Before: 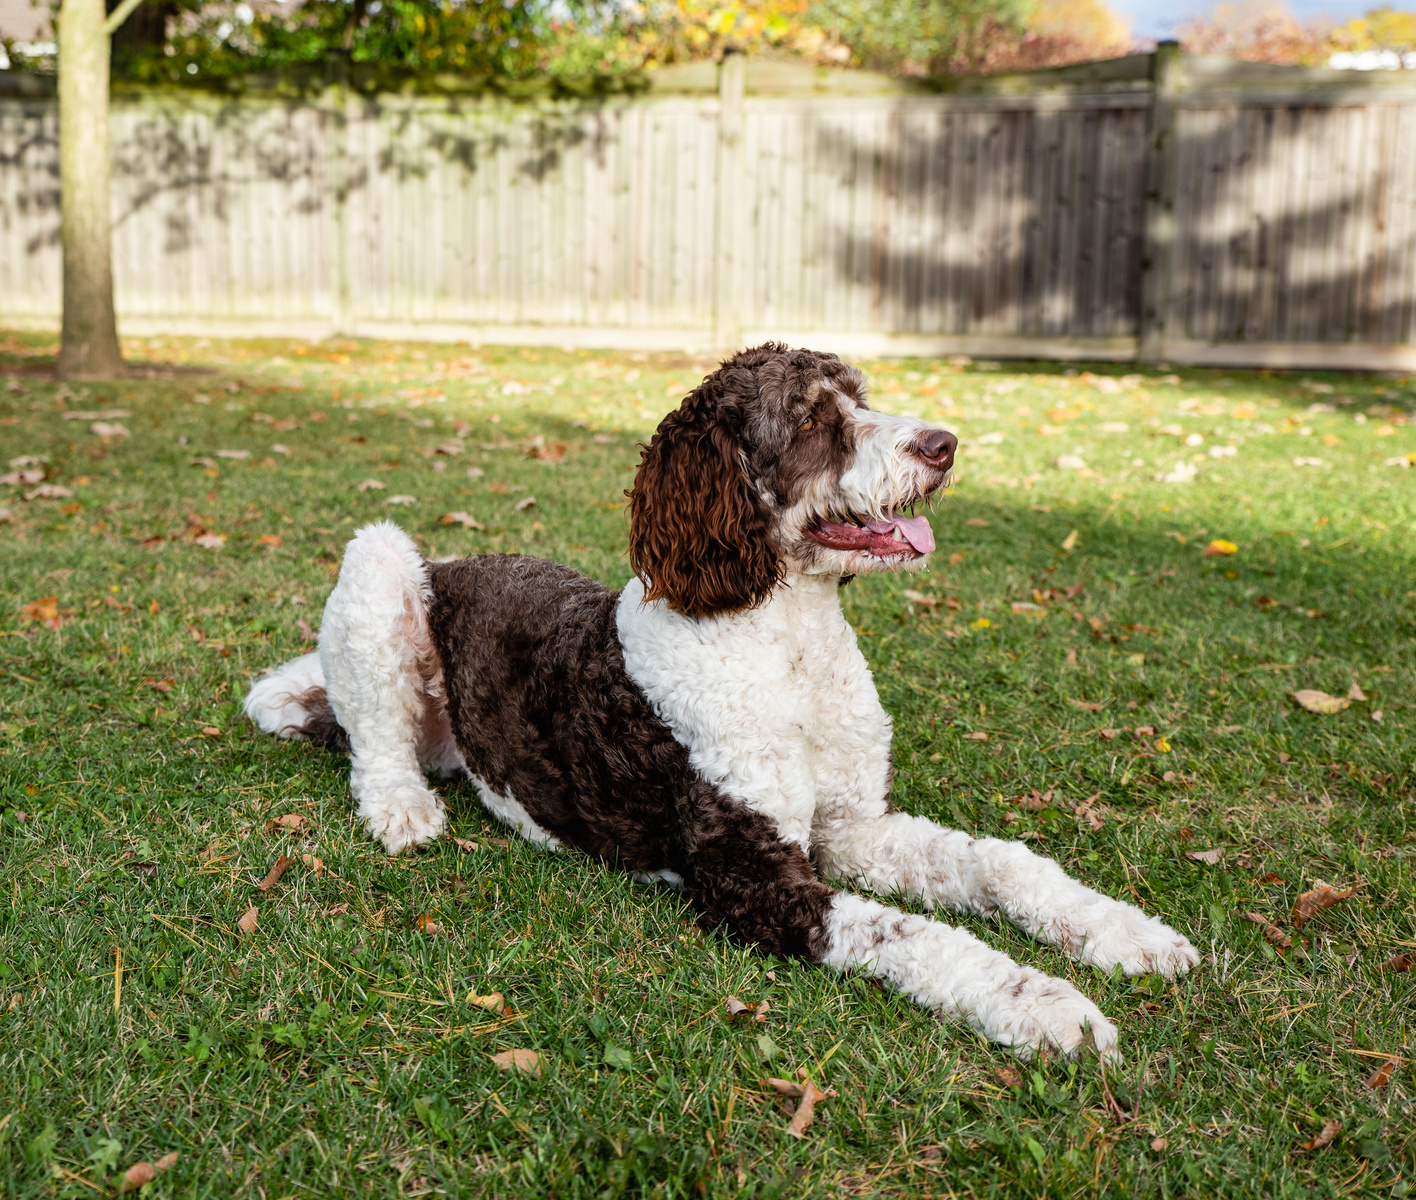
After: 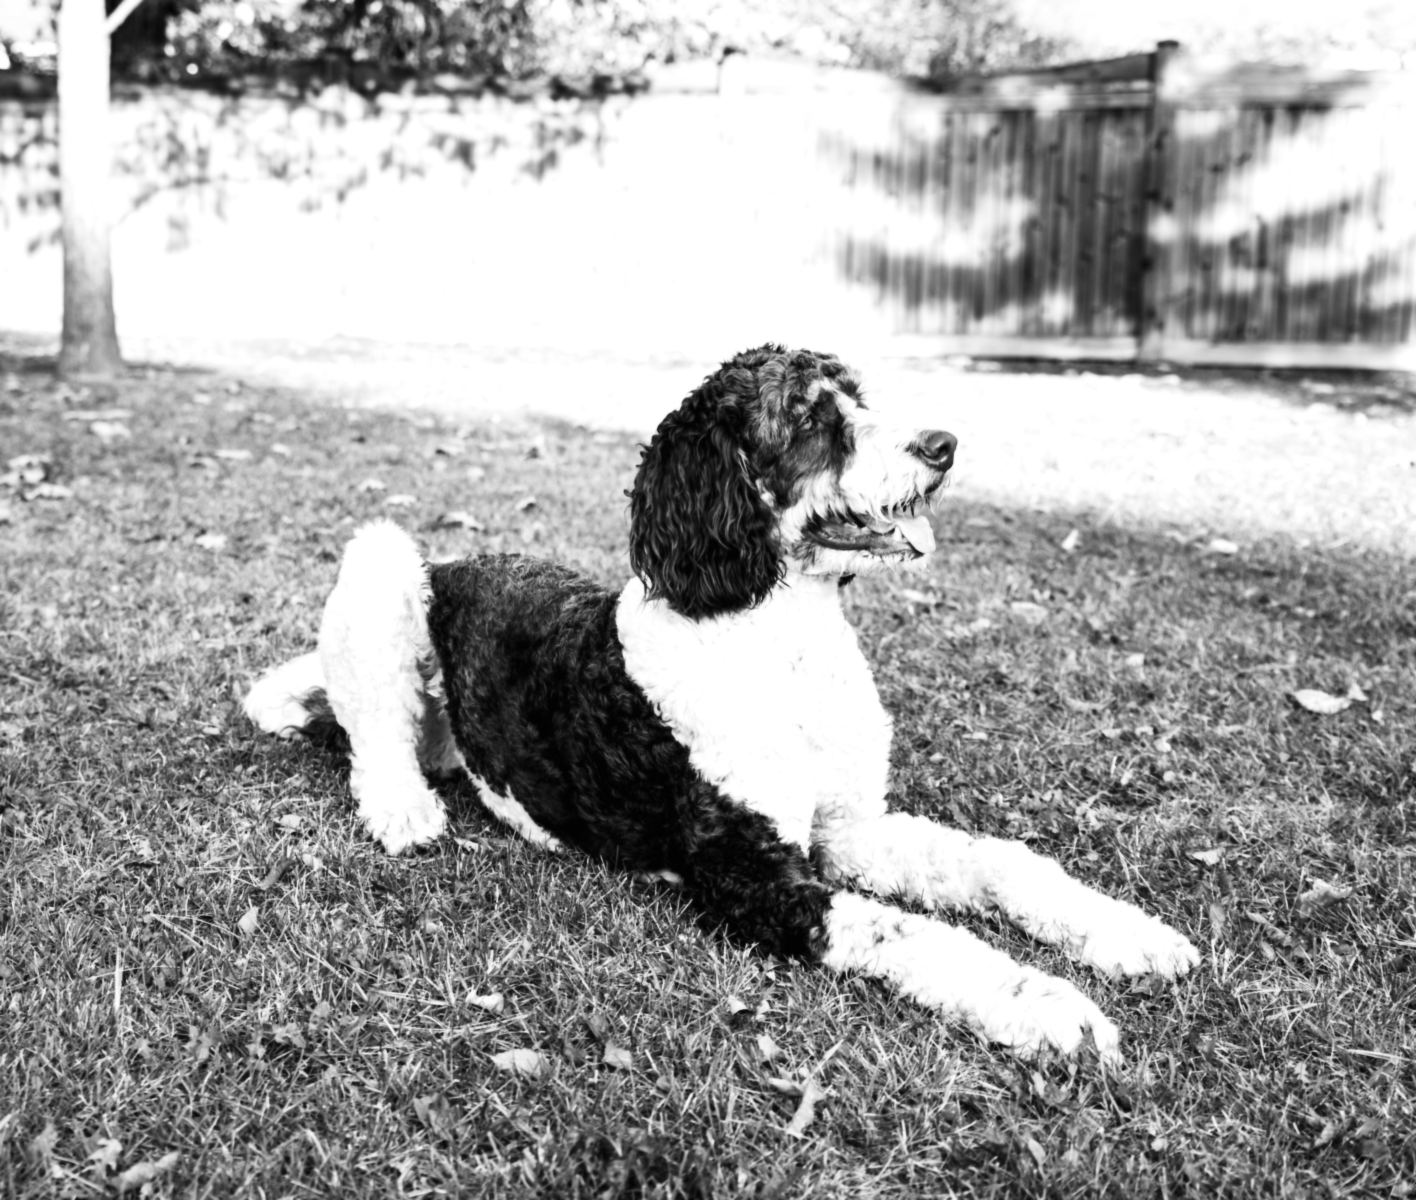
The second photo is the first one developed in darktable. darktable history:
lowpass: radius 0.76, contrast 1.56, saturation 0, unbound 0
exposure: exposure 0.7 EV, compensate highlight preservation false
color balance rgb: perceptual saturation grading › global saturation 20%, perceptual saturation grading › highlights -25%, perceptual saturation grading › shadows 25%
